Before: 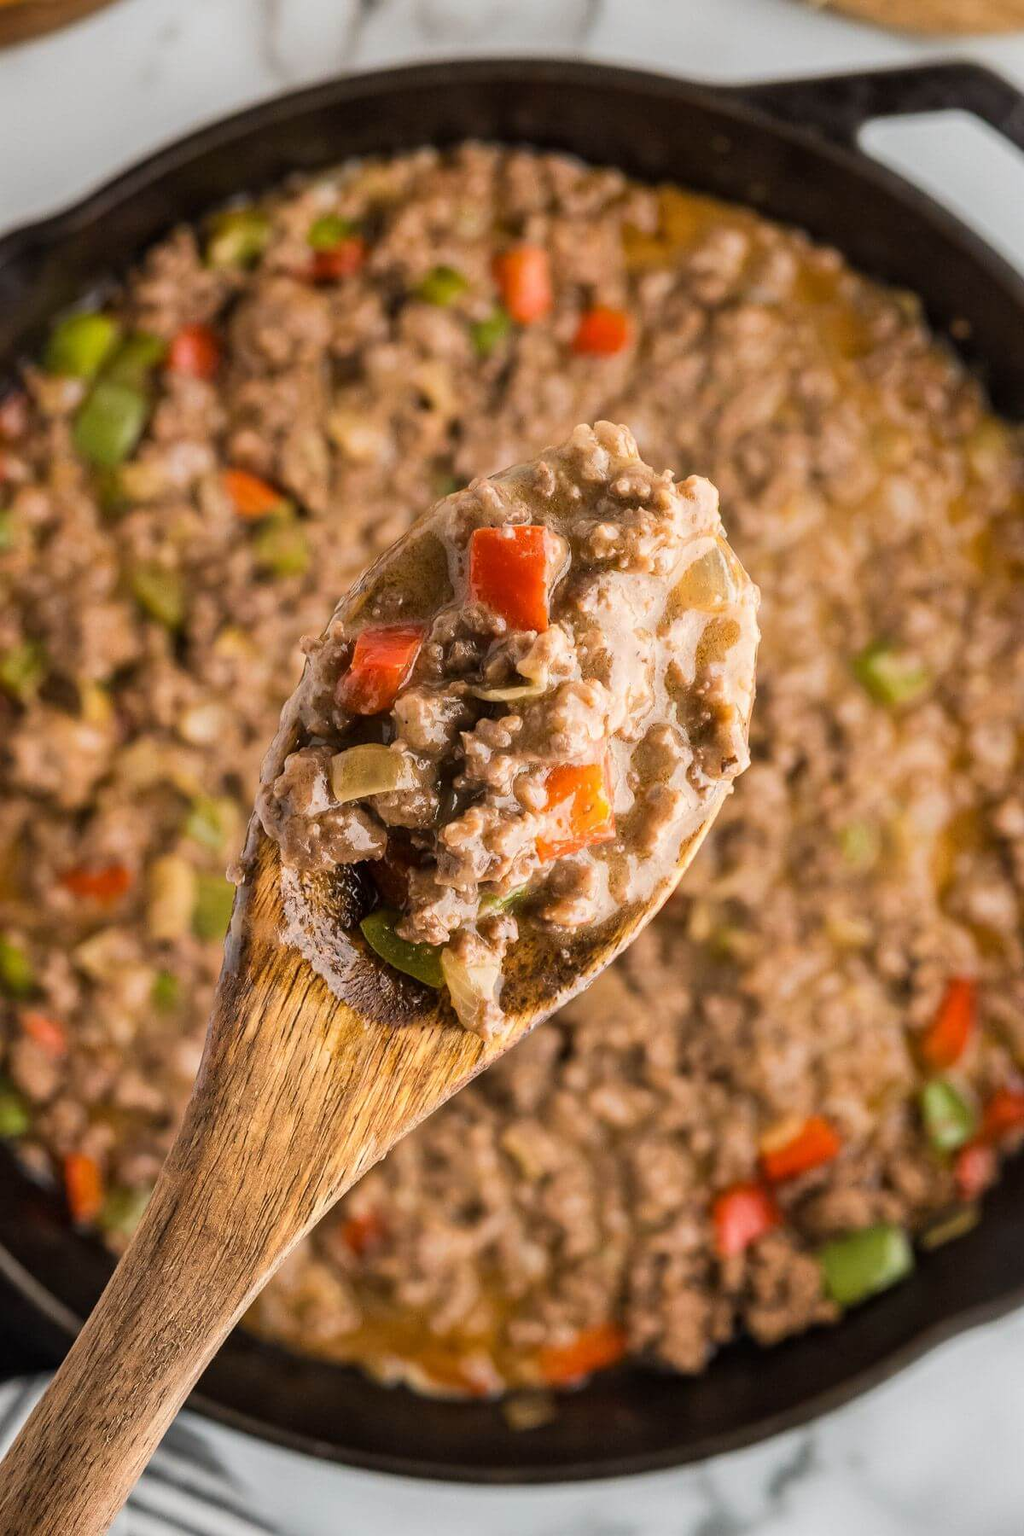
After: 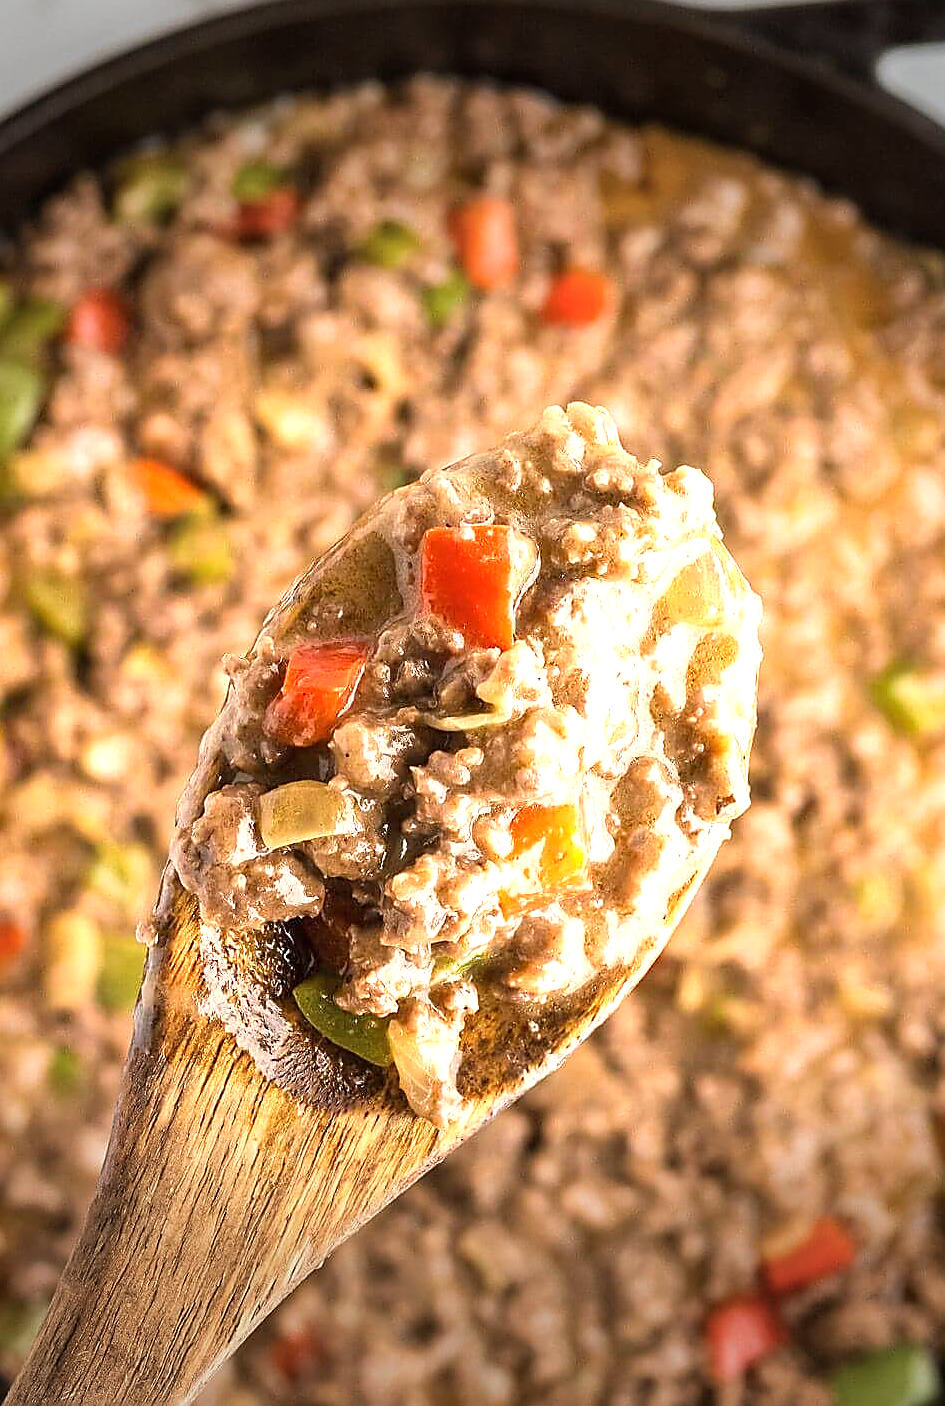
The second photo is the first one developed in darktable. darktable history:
crop and rotate: left 10.77%, top 5.1%, right 10.41%, bottom 16.76%
exposure: black level correction 0, exposure 1 EV, compensate exposure bias true, compensate highlight preservation false
sharpen: radius 1.4, amount 1.25, threshold 0.7
vignetting: fall-off start 70.97%, brightness -0.584, saturation -0.118, width/height ratio 1.333
